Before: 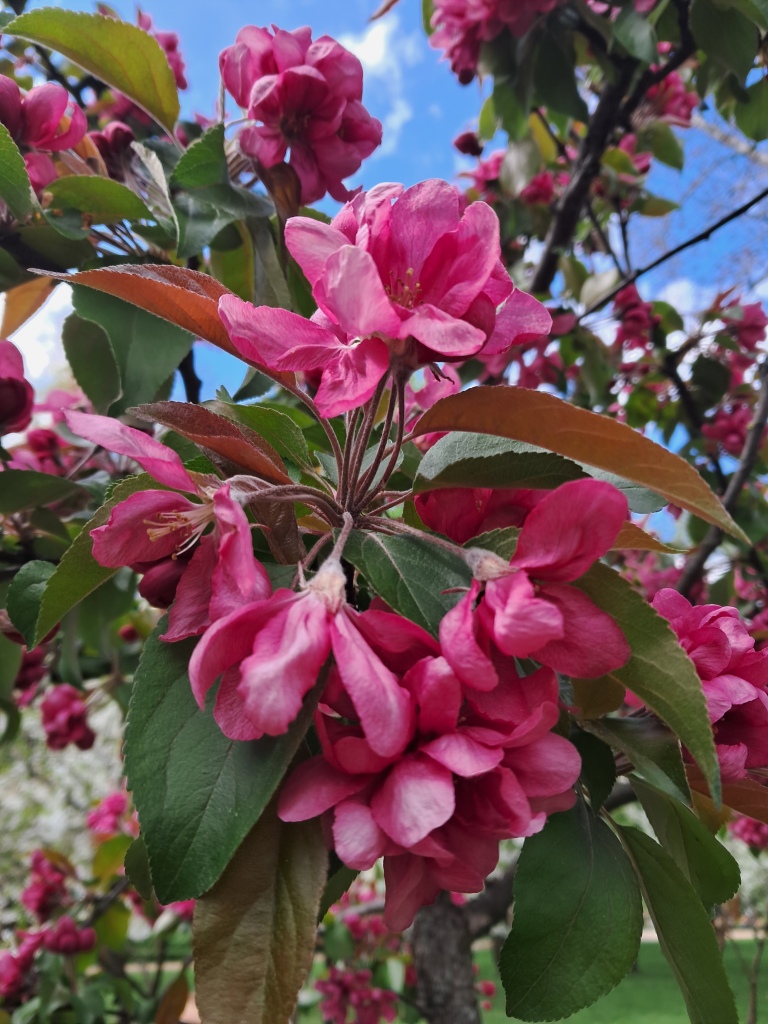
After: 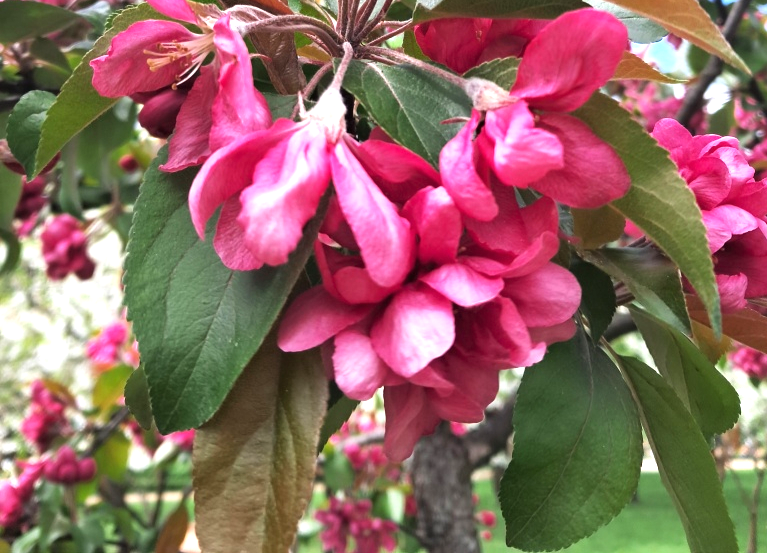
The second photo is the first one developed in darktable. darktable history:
tone equalizer: -8 EV -0.397 EV, -7 EV -0.413 EV, -6 EV -0.322 EV, -5 EV -0.223 EV, -3 EV 0.225 EV, -2 EV 0.316 EV, -1 EV 0.393 EV, +0 EV 0.404 EV
exposure: black level correction 0, exposure 0.949 EV, compensate highlight preservation false
crop and rotate: top 45.96%, right 0.043%
